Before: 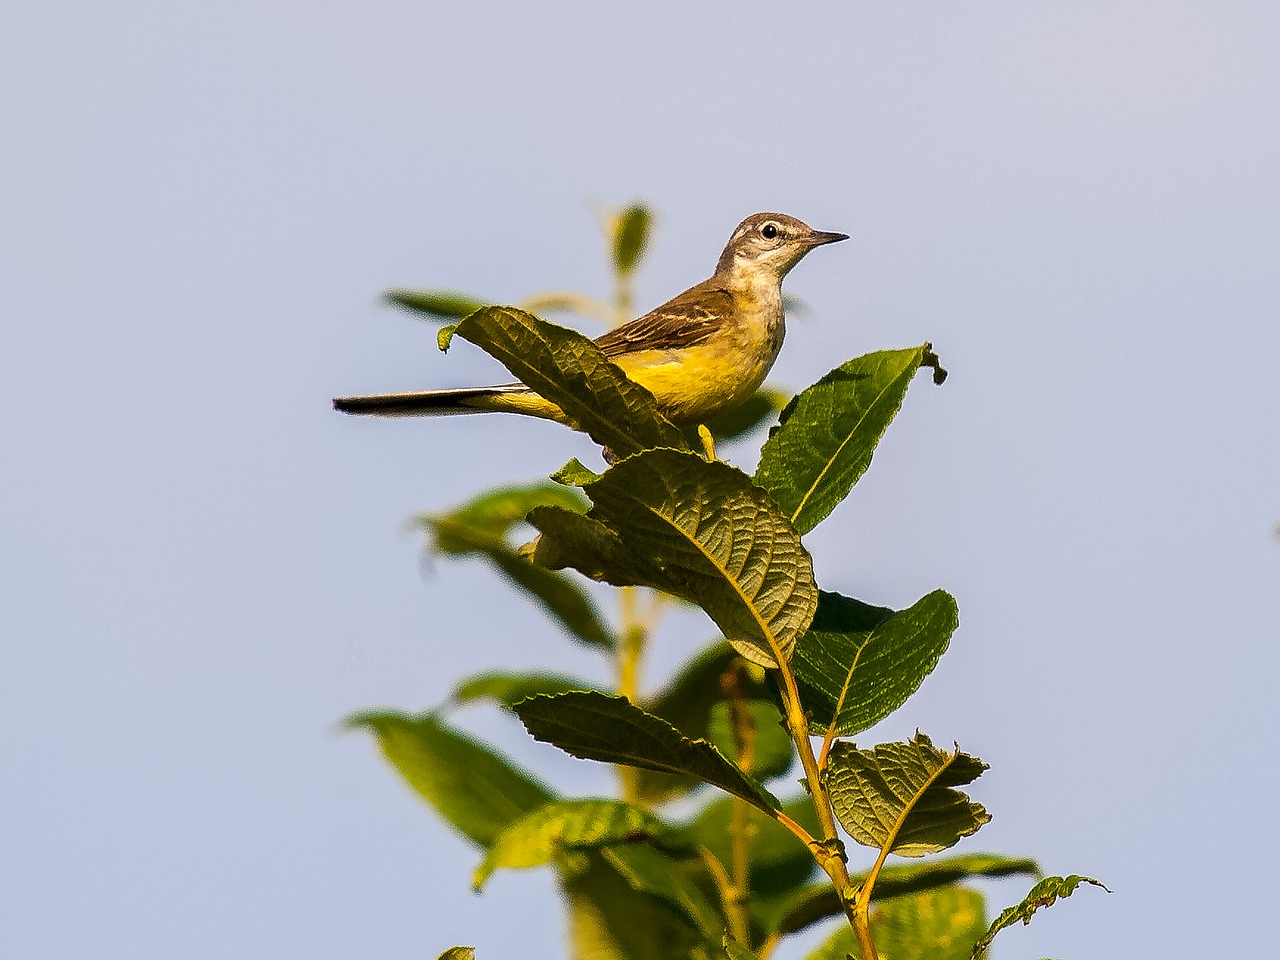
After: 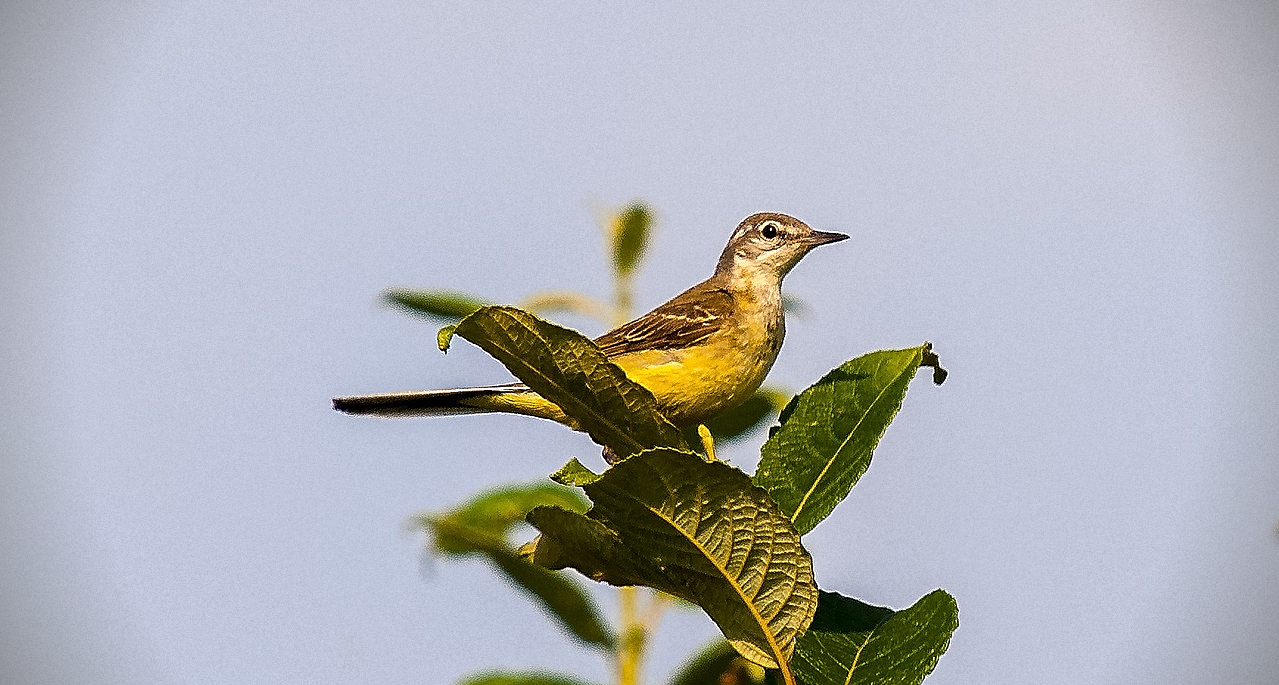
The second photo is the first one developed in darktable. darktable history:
sharpen: on, module defaults
vignetting: fall-off start 88.03%, fall-off radius 24.9%
crop: bottom 28.576%
grain: coarseness 0.09 ISO
